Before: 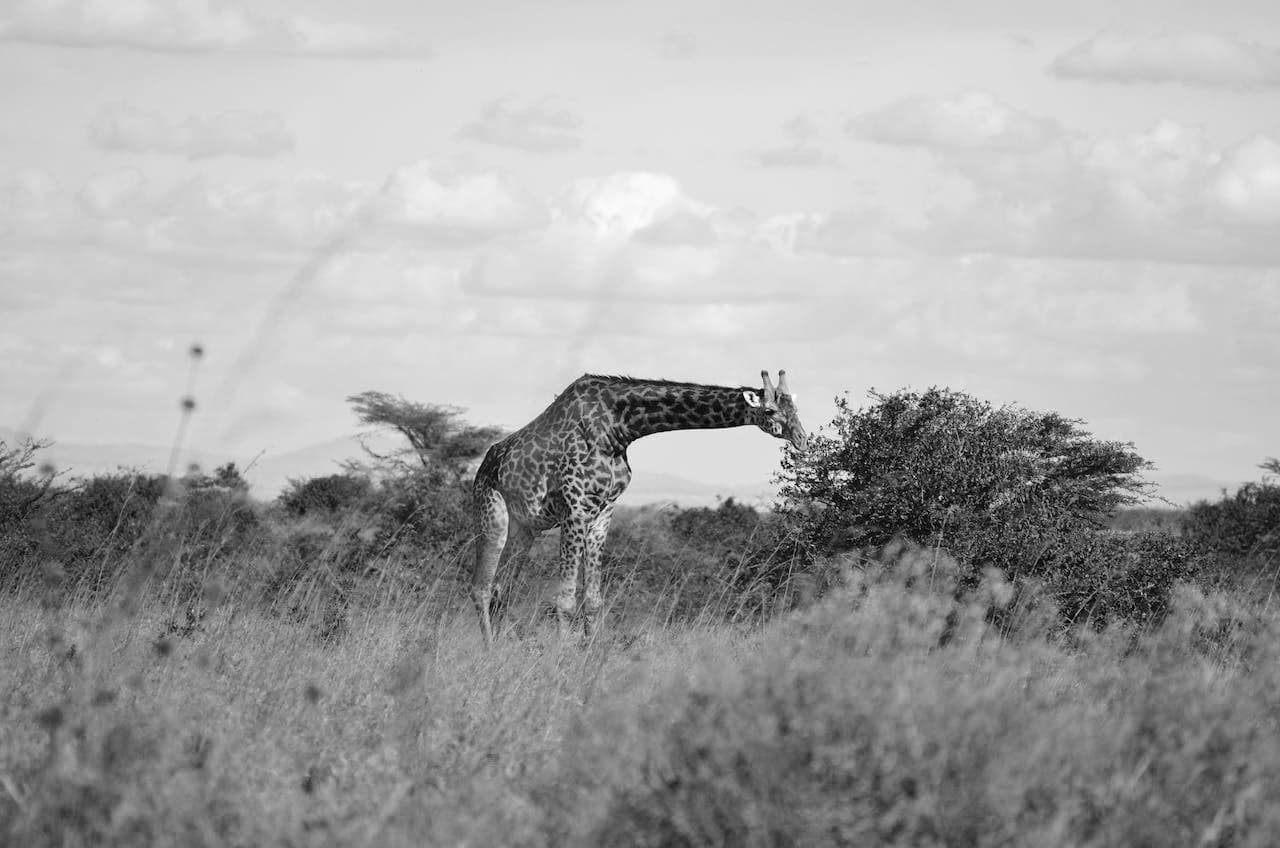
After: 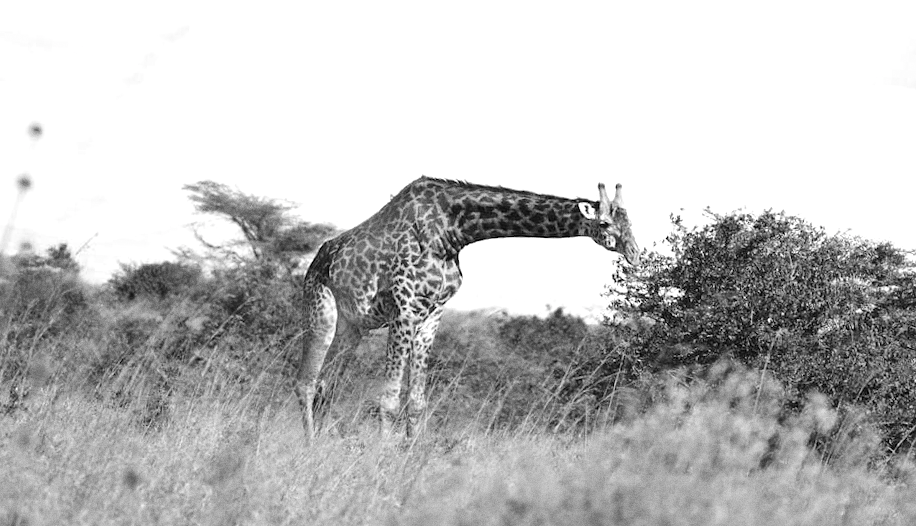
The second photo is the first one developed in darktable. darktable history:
exposure: exposure 0.74 EV, compensate highlight preservation false
crop and rotate: angle -3.37°, left 9.79%, top 20.73%, right 12.42%, bottom 11.82%
grain: coarseness 0.09 ISO
